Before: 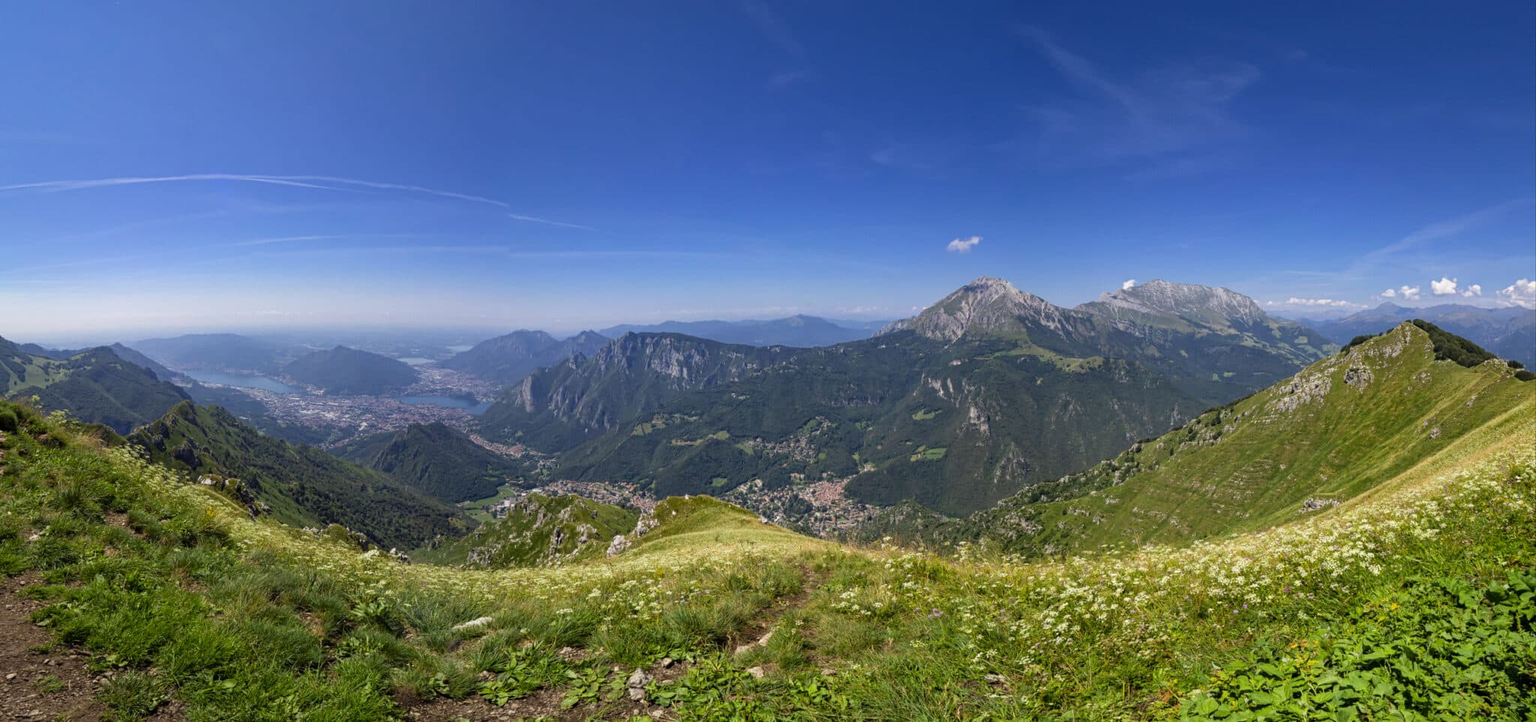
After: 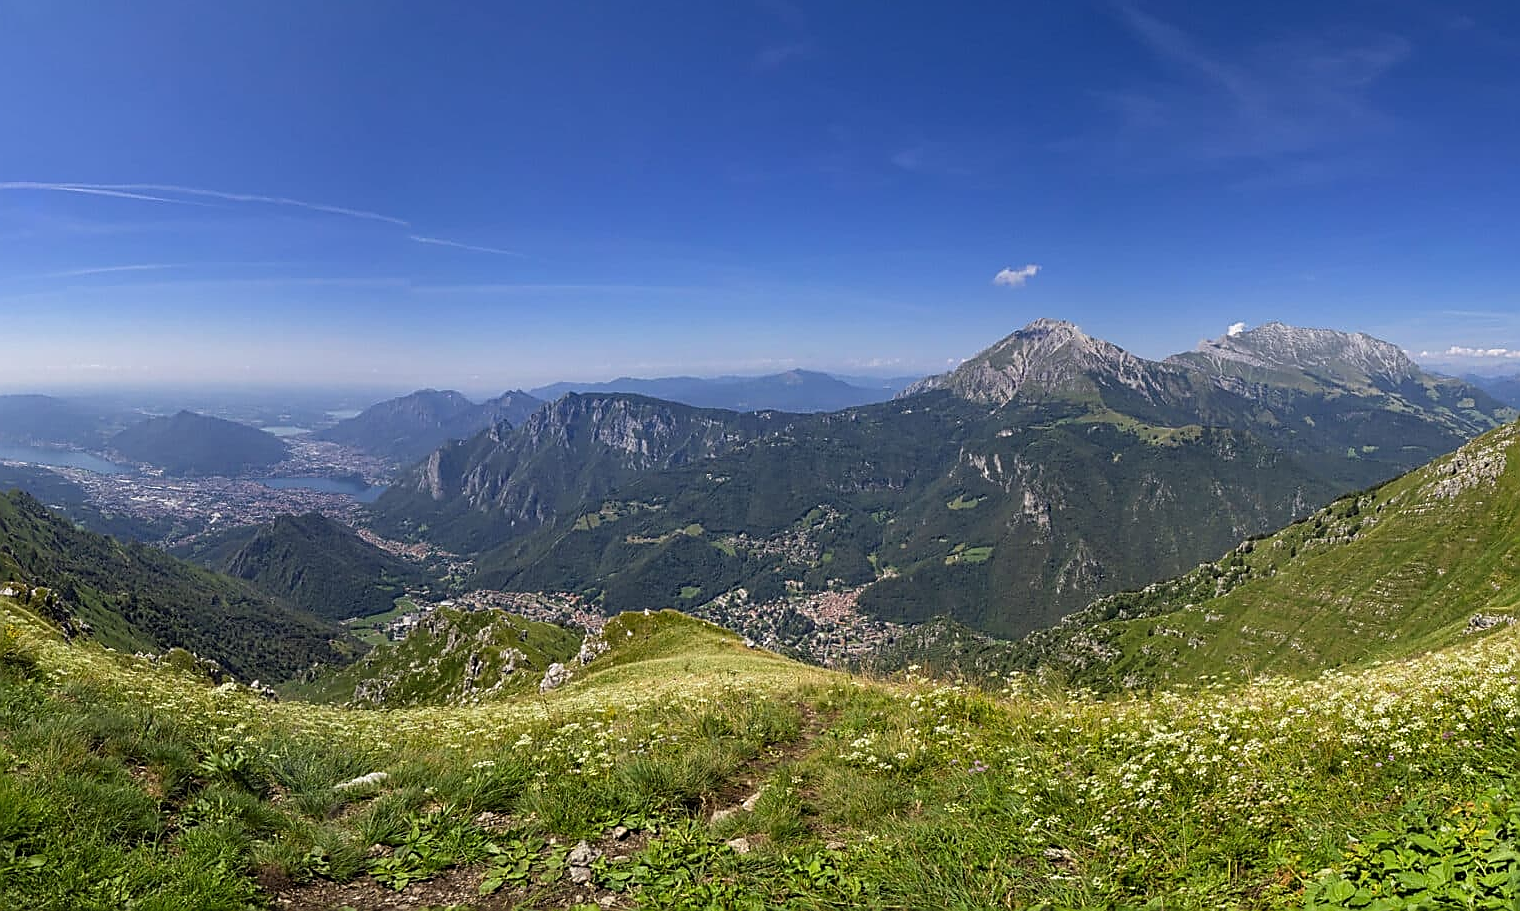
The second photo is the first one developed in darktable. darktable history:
sharpen: radius 1.405, amount 1.264, threshold 0.664
crop and rotate: left 13.147%, top 5.244%, right 12.598%
